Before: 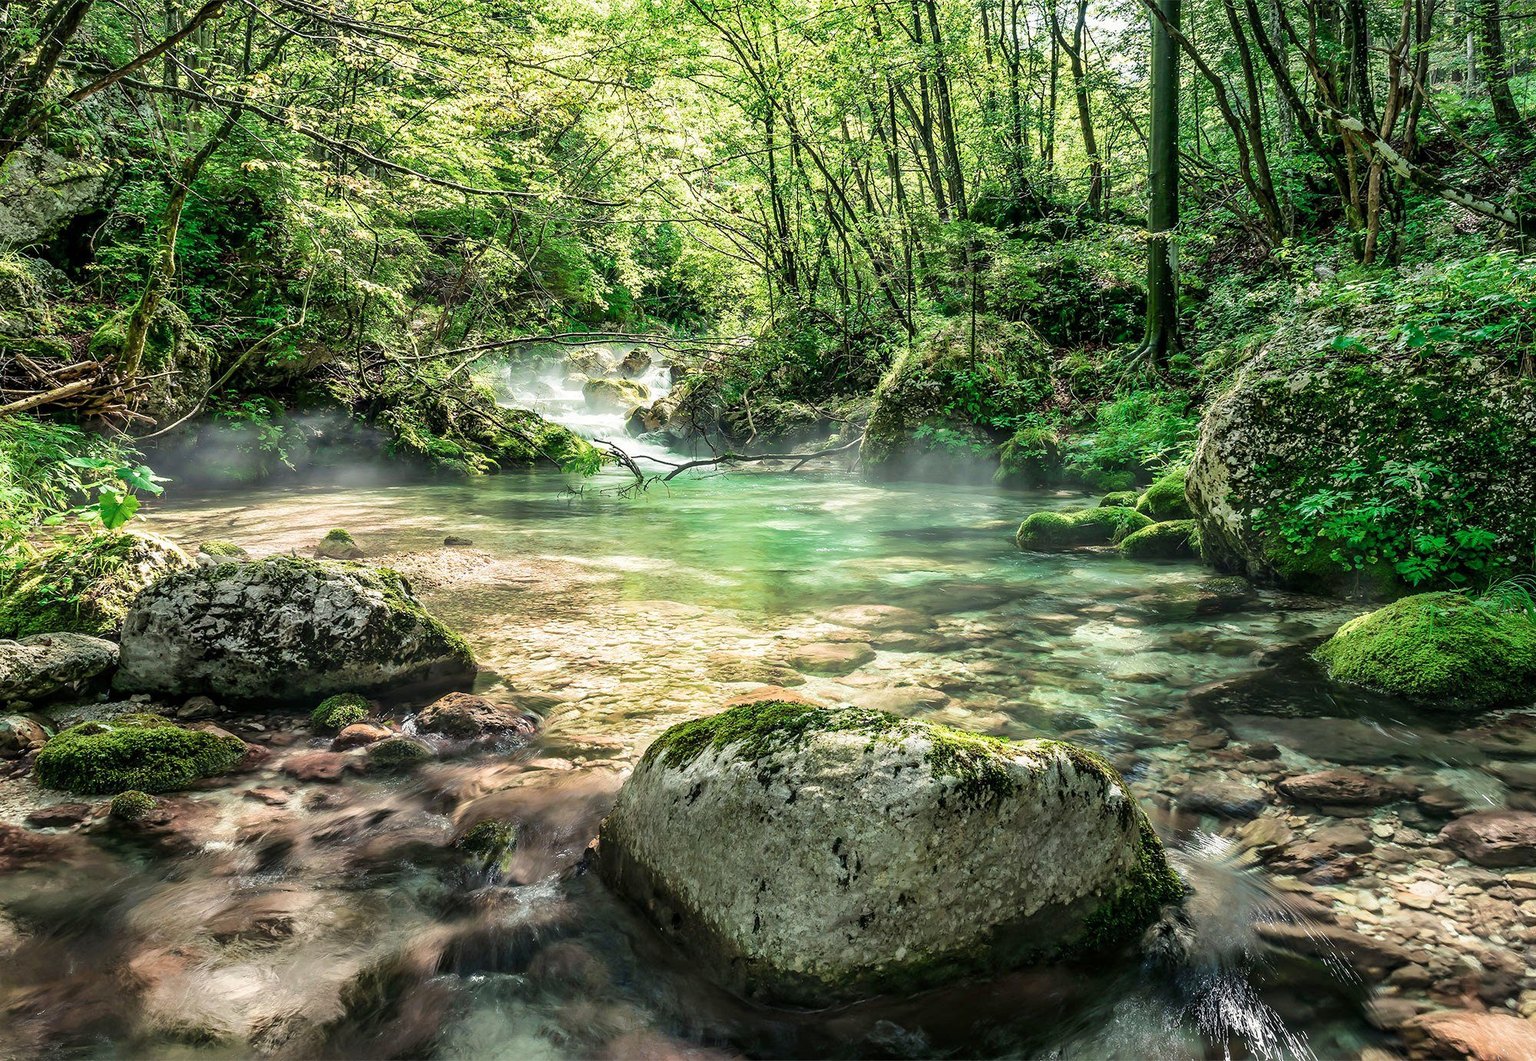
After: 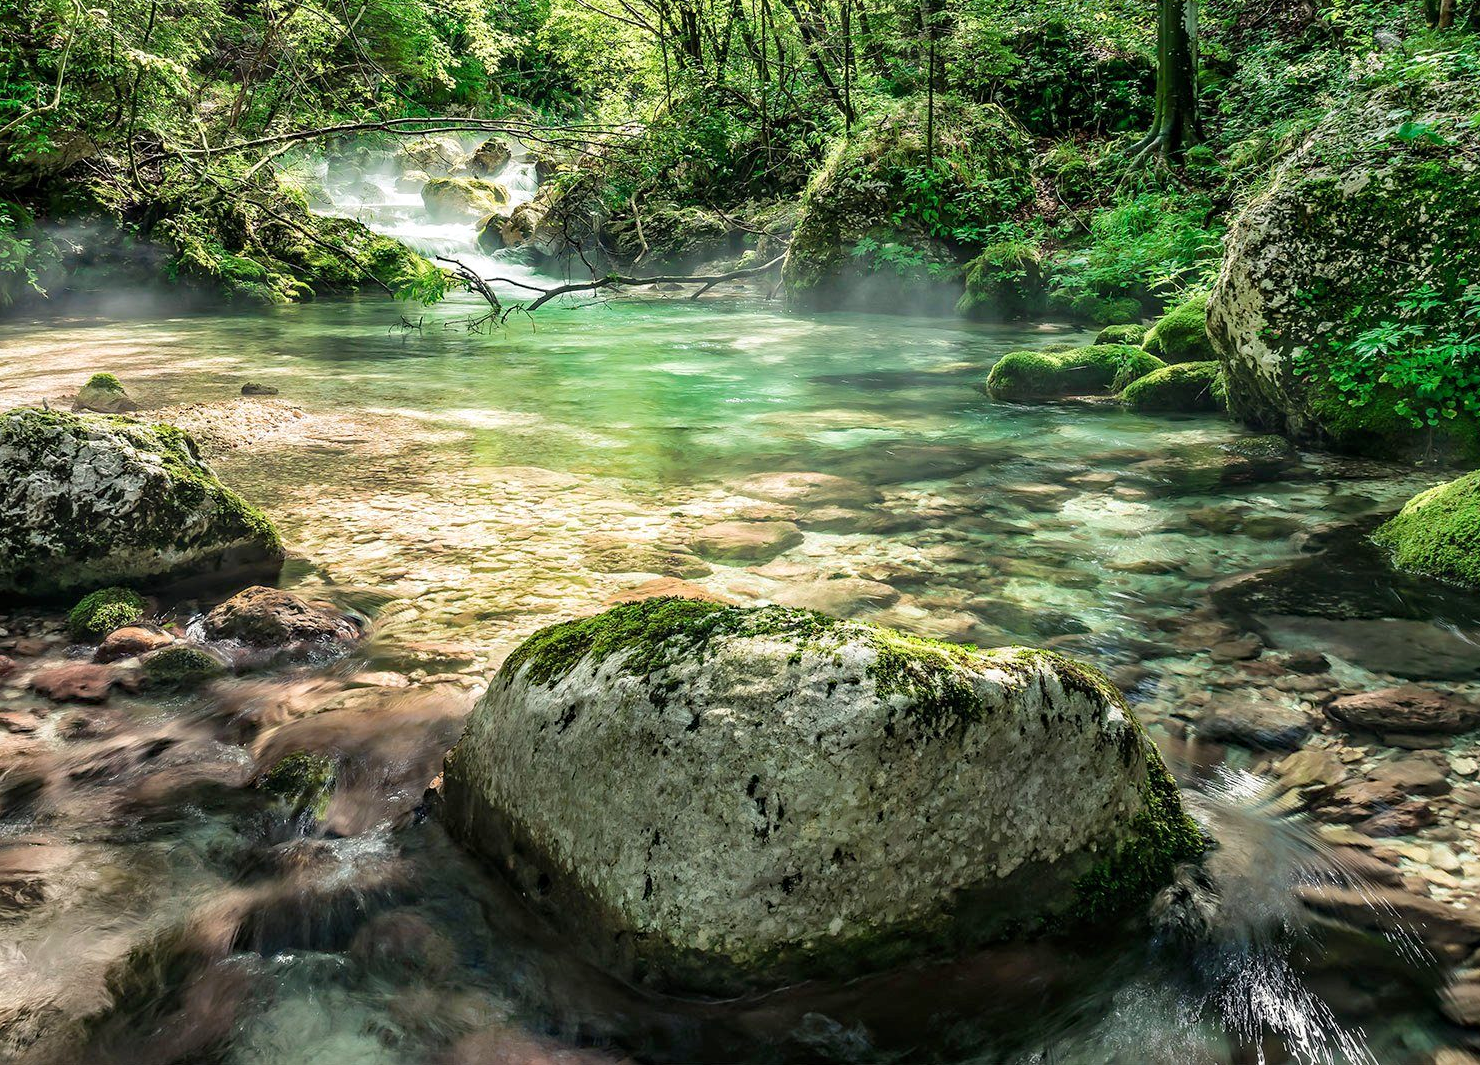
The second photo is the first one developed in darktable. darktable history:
crop: left 16.871%, top 22.857%, right 9.116%
haze removal: compatibility mode true, adaptive false
